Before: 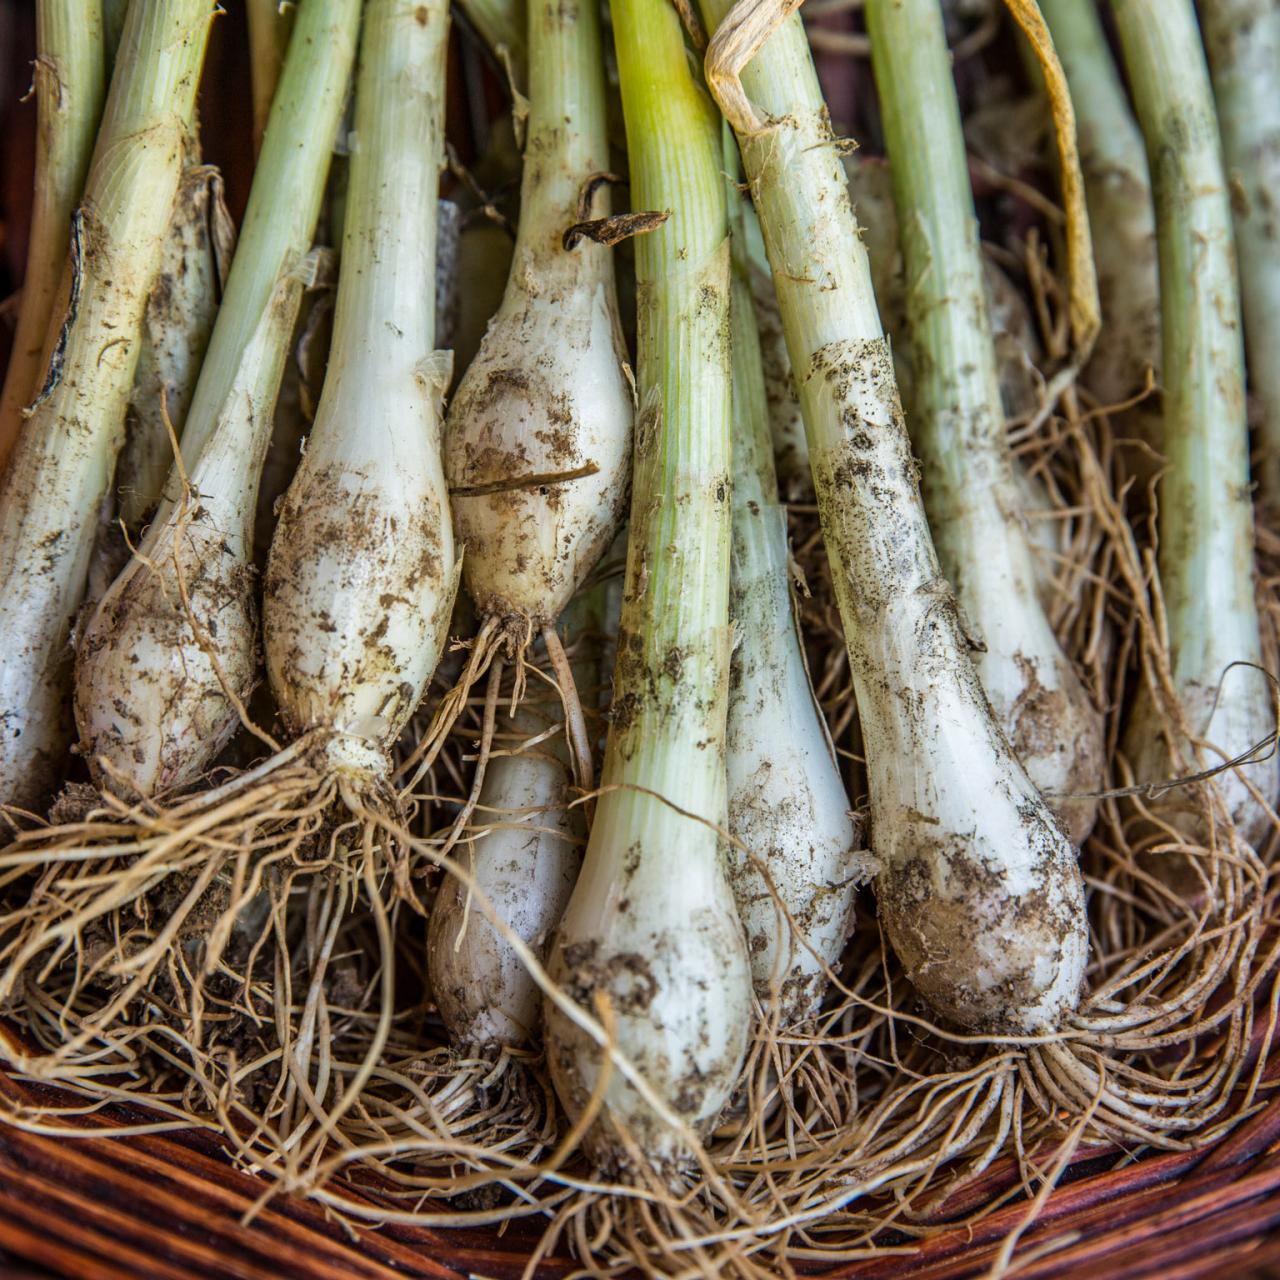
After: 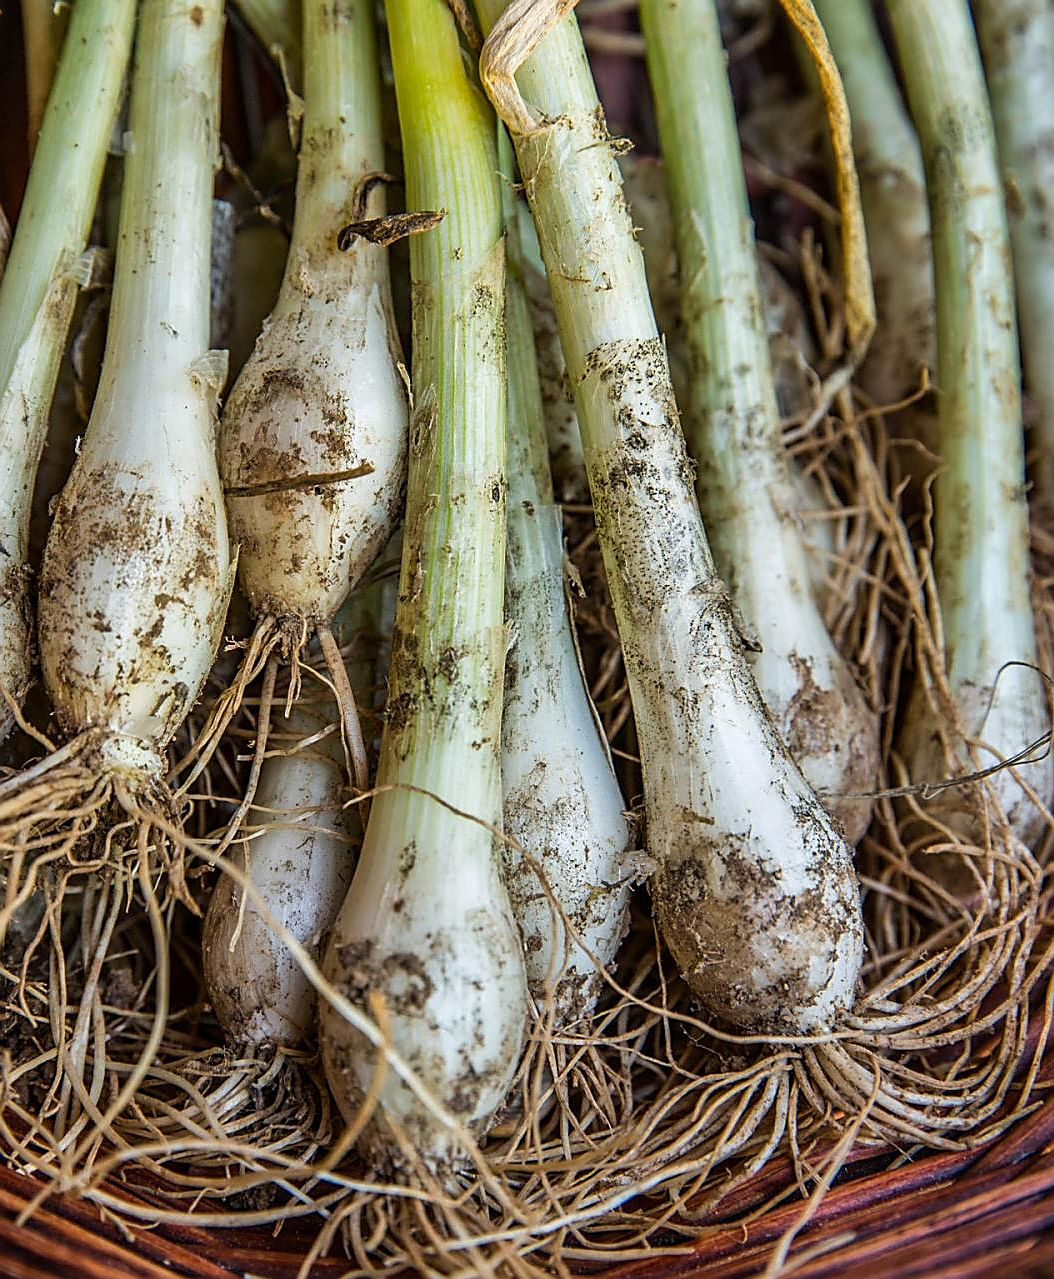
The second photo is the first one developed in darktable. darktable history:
crop: left 17.582%, bottom 0.031%
sharpen: radius 1.4, amount 1.25, threshold 0.7
shadows and highlights: shadows 5, soften with gaussian
